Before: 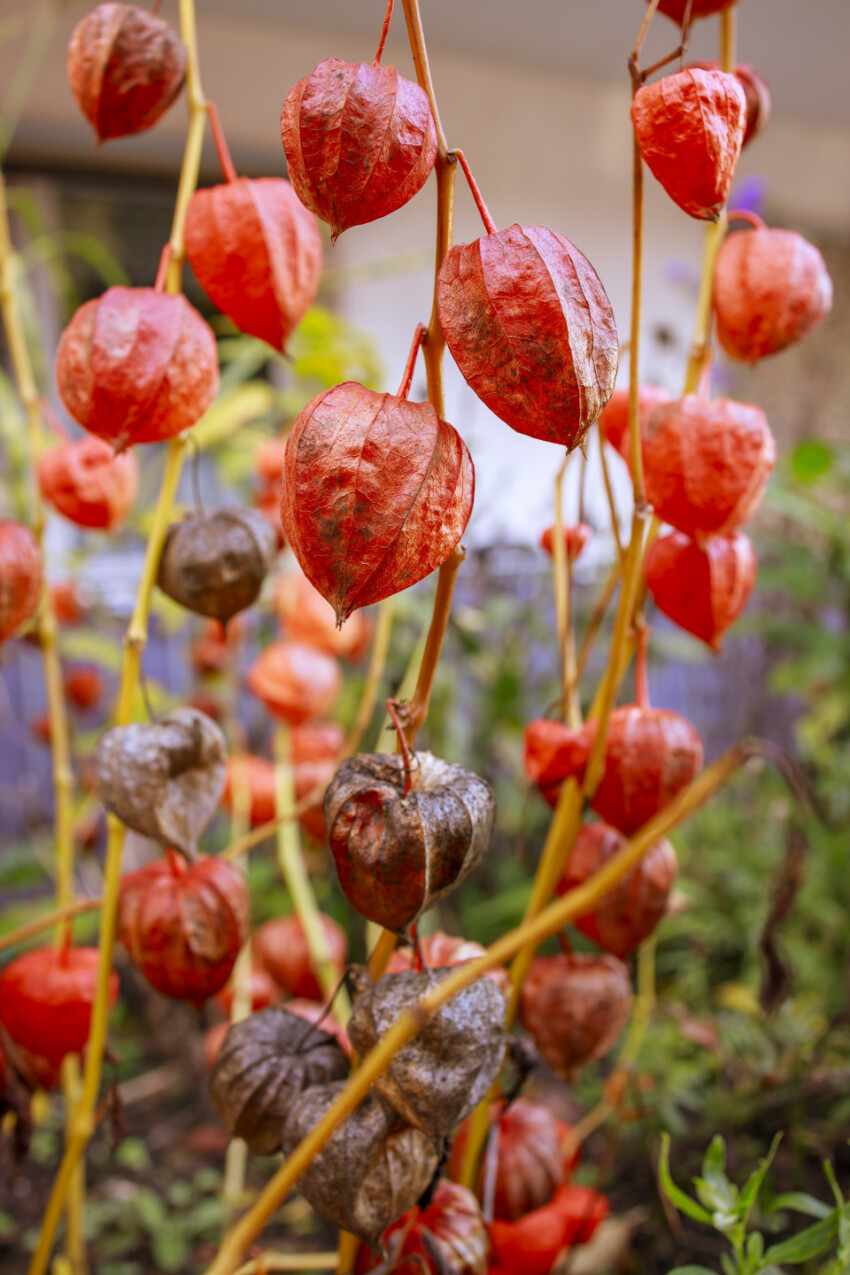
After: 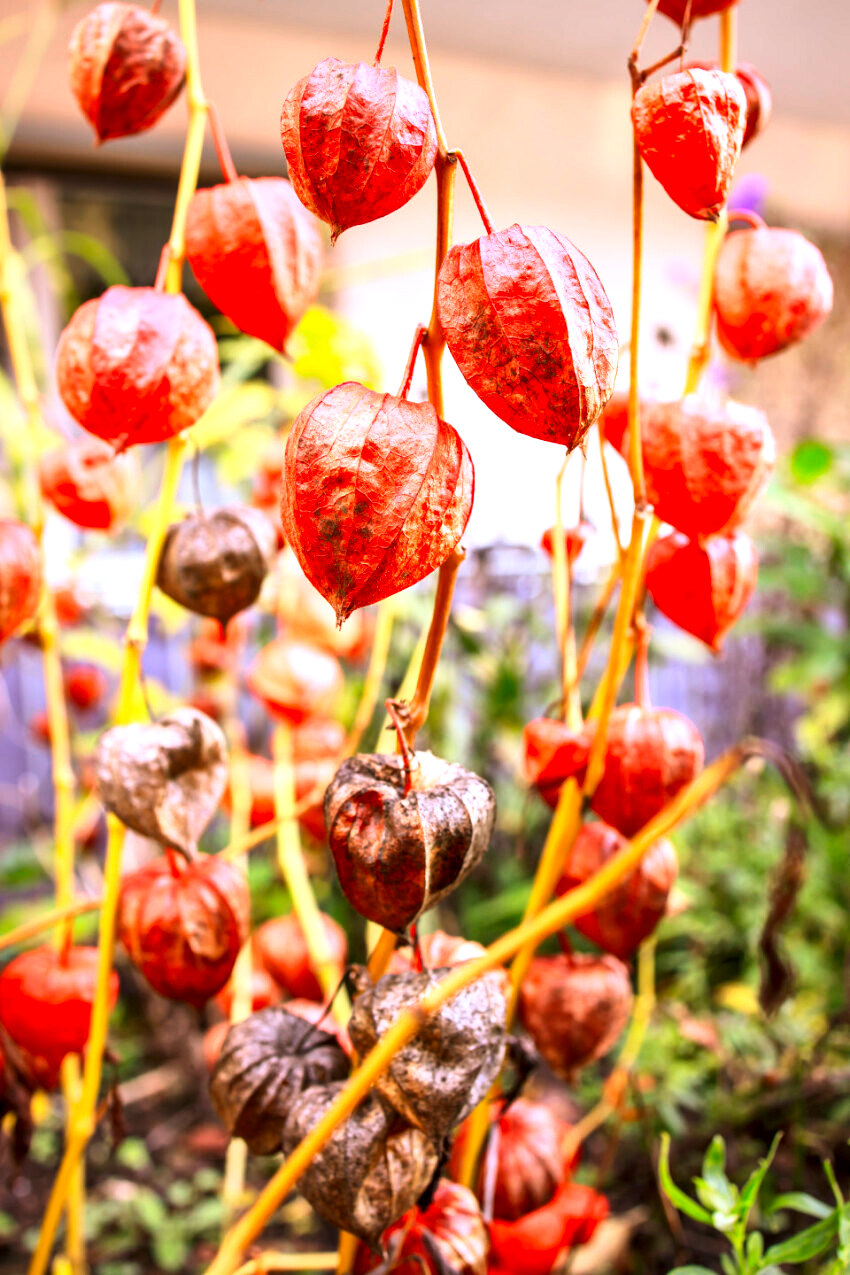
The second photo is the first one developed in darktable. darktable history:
tone curve: curves: ch0 [(0, 0) (0.003, 0.011) (0.011, 0.019) (0.025, 0.03) (0.044, 0.045) (0.069, 0.061) (0.1, 0.085) (0.136, 0.119) (0.177, 0.159) (0.224, 0.205) (0.277, 0.261) (0.335, 0.329) (0.399, 0.407) (0.468, 0.508) (0.543, 0.606) (0.623, 0.71) (0.709, 0.815) (0.801, 0.903) (0.898, 0.957) (1, 1)], color space Lab, linked channels, preserve colors none
exposure: black level correction 0, exposure 0.696 EV, compensate highlight preservation false
local contrast: mode bilateral grid, contrast 20, coarseness 50, detail 158%, midtone range 0.2
